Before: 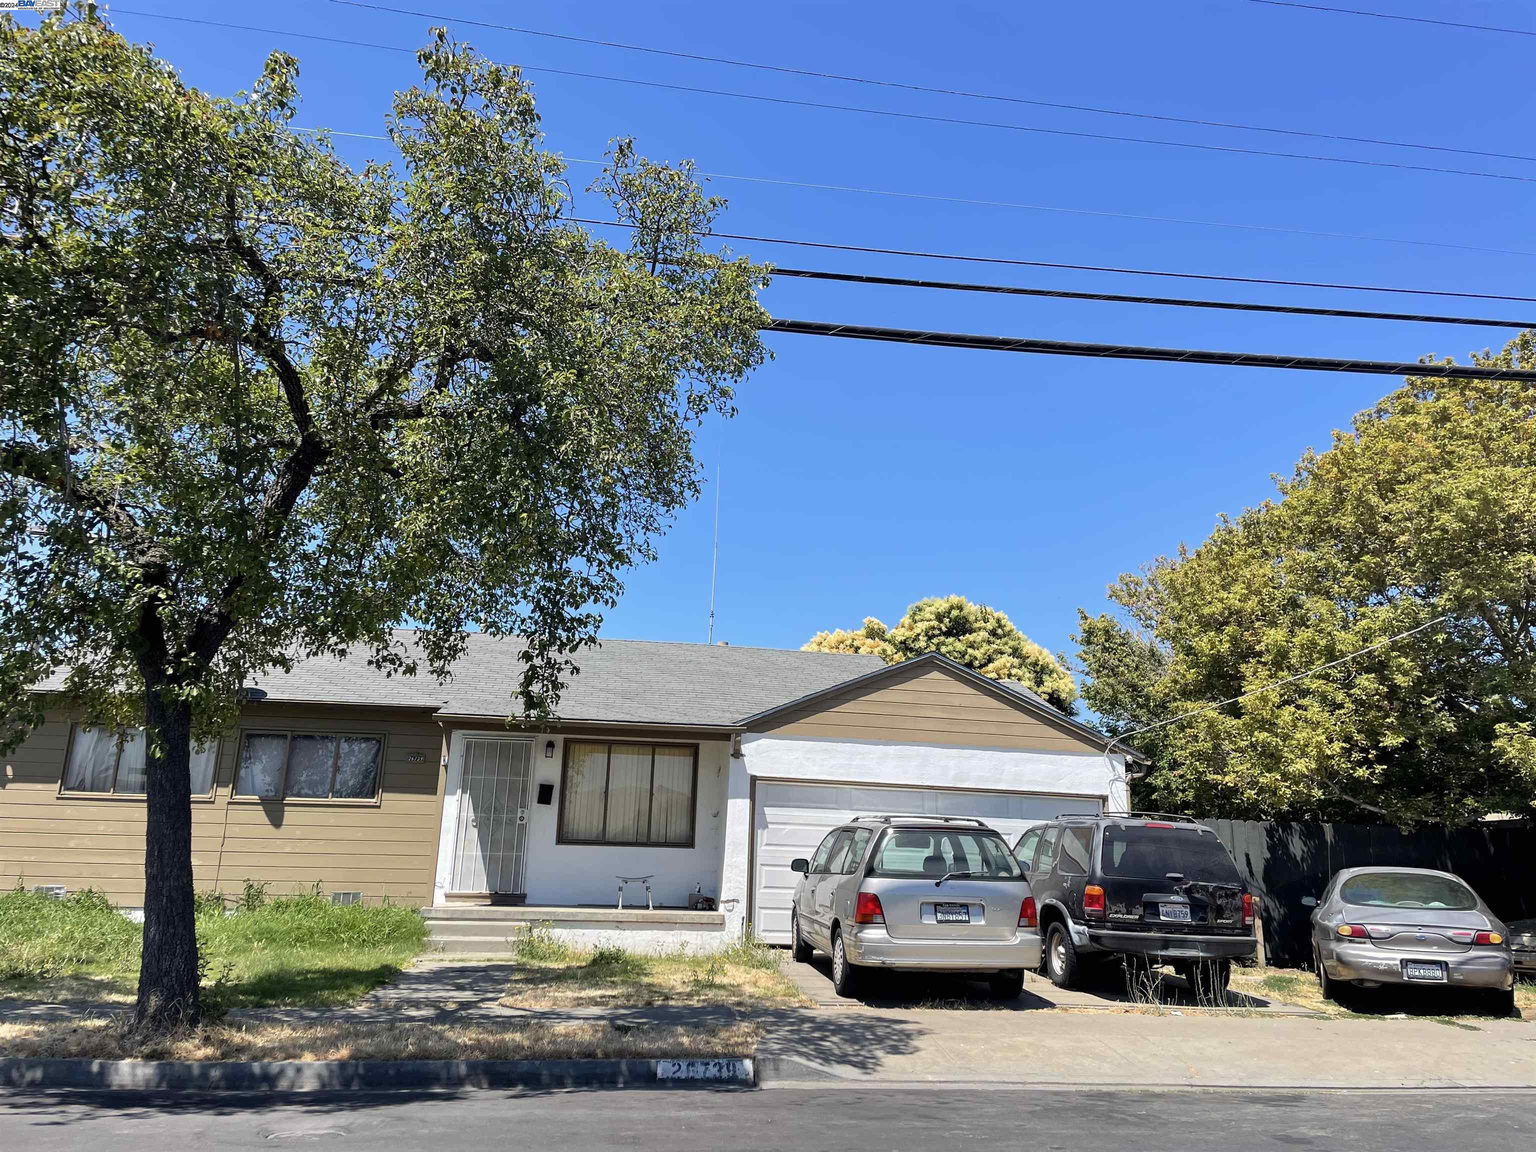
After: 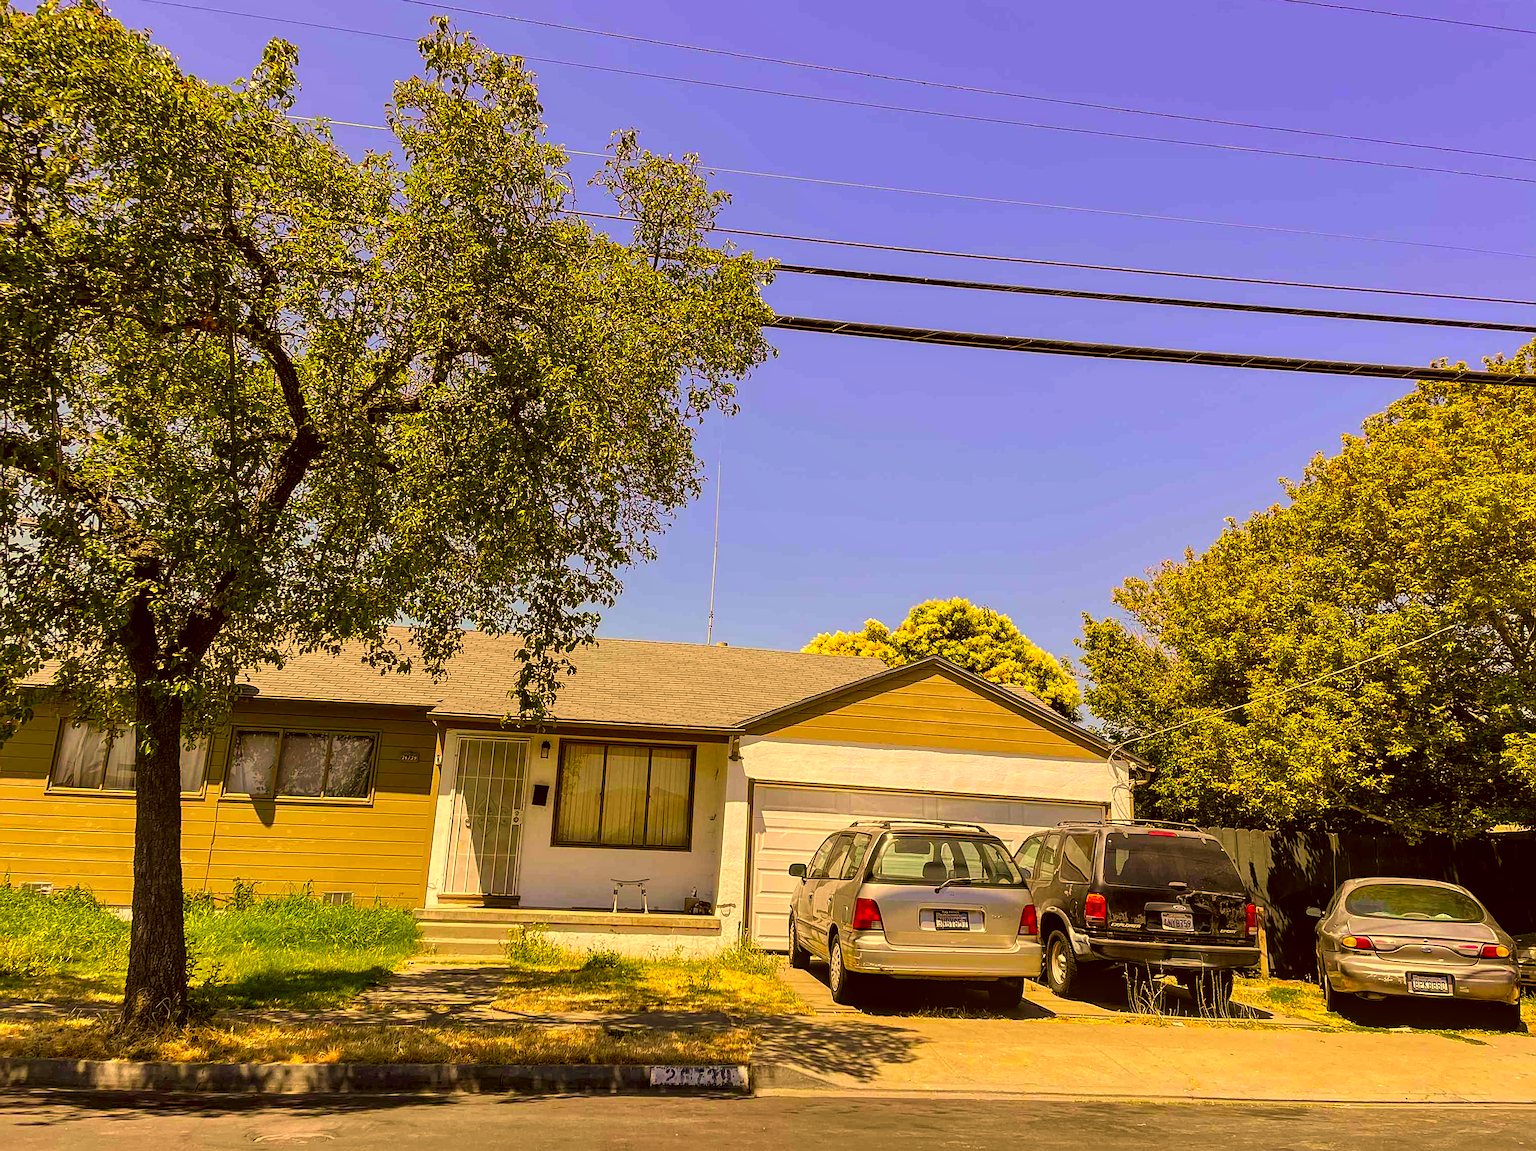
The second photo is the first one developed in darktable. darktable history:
local contrast: on, module defaults
color correction: highlights a* 10.85, highlights b* 29.8, shadows a* 2.89, shadows b* 17.62, saturation 1.74
crop and rotate: angle -0.609°
sharpen: on, module defaults
